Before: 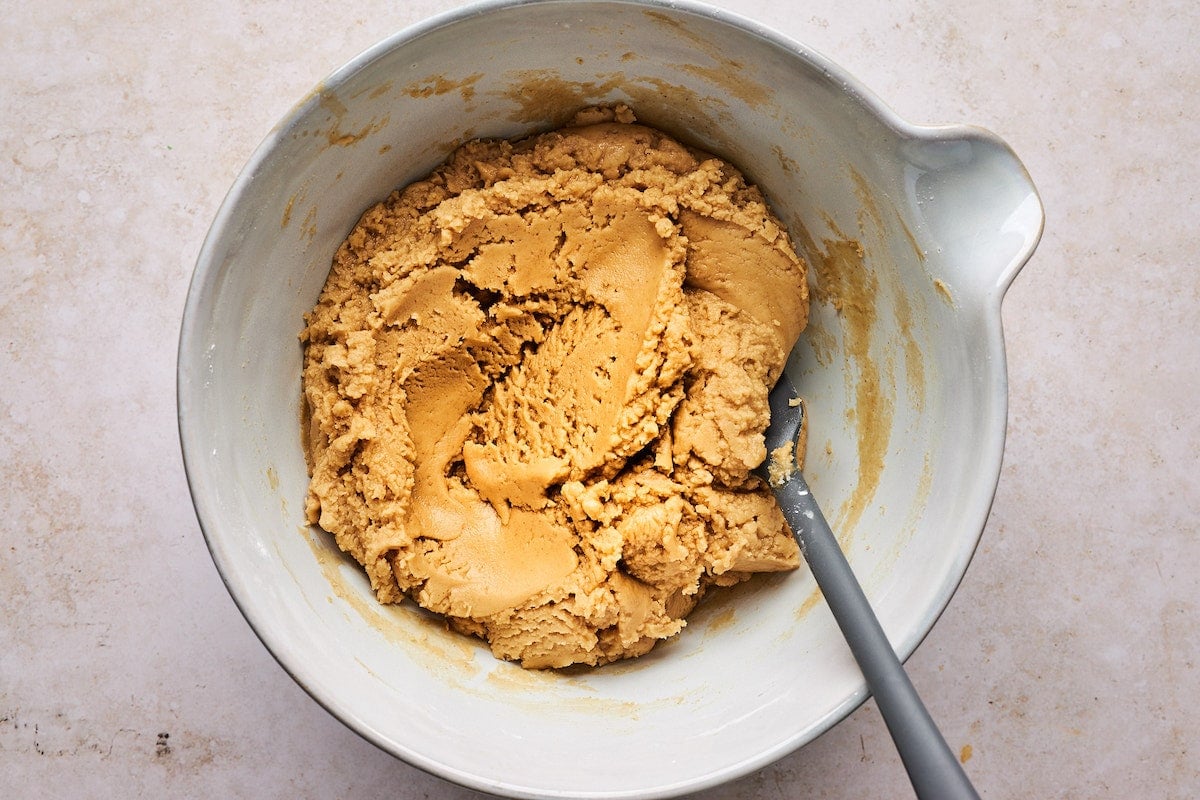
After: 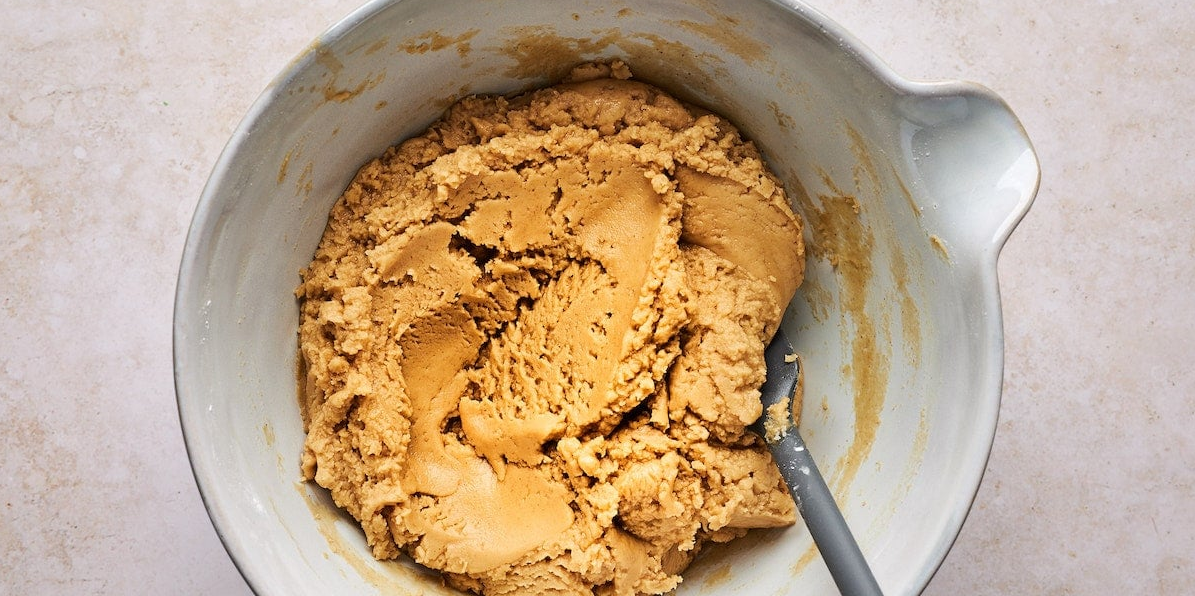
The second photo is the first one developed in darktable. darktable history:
crop: left 0.385%, top 5.526%, bottom 19.855%
